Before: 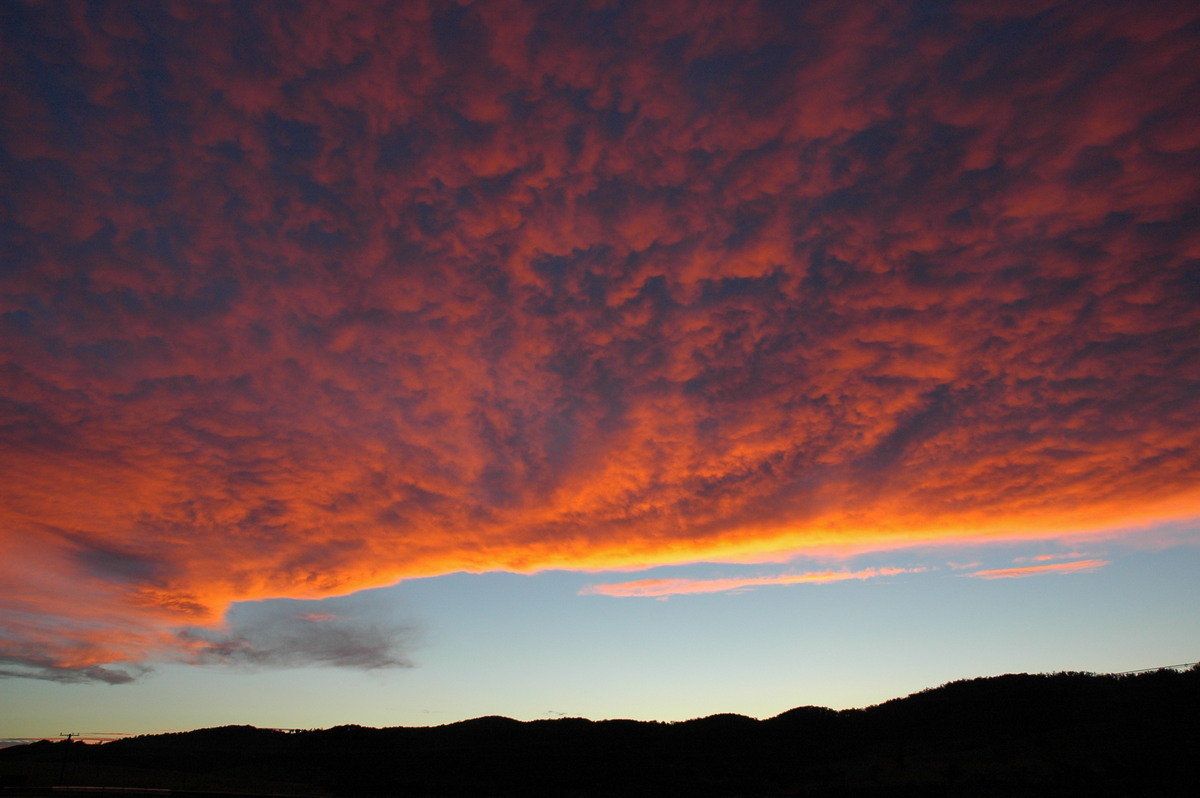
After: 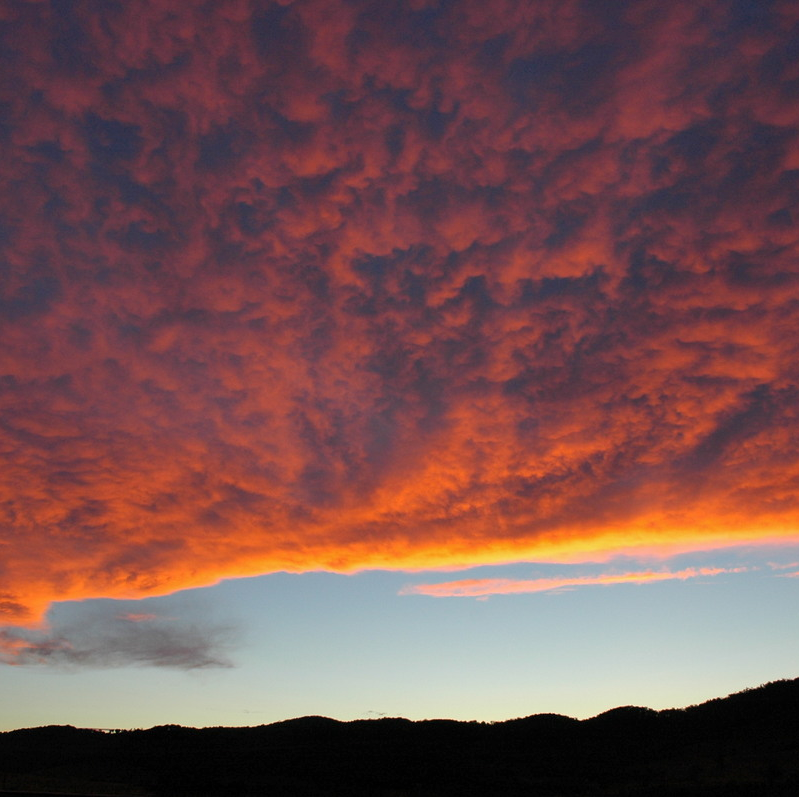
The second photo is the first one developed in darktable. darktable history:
crop and rotate: left 15.055%, right 18.278%
shadows and highlights: radius 118.69, shadows 42.21, highlights -61.56, soften with gaussian
